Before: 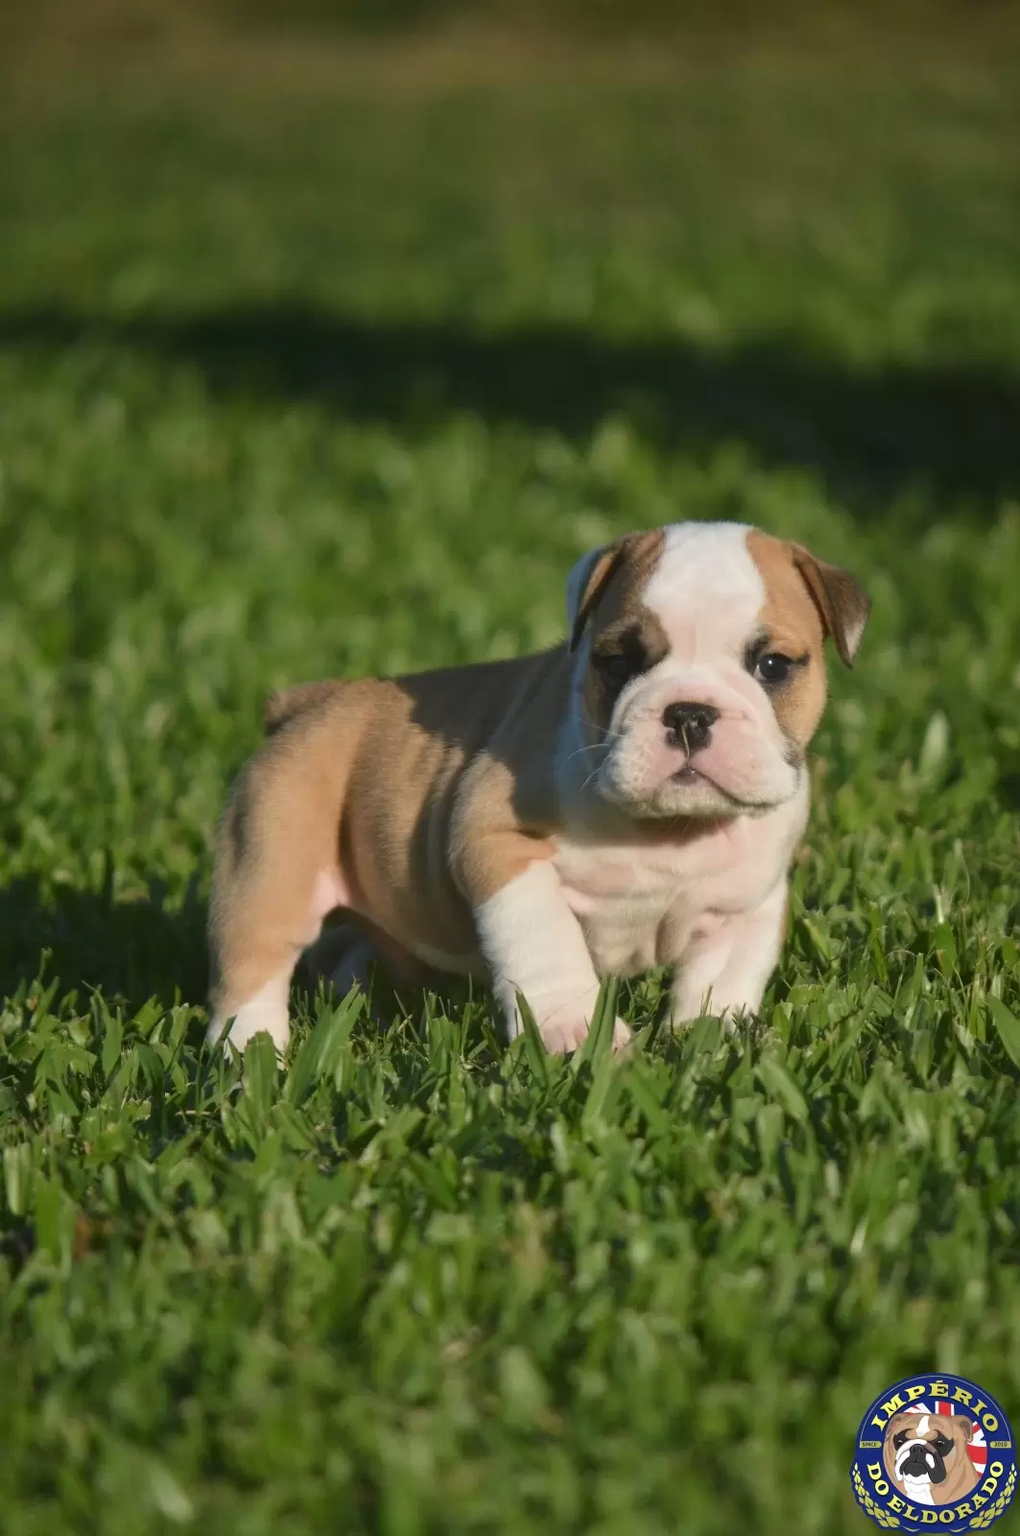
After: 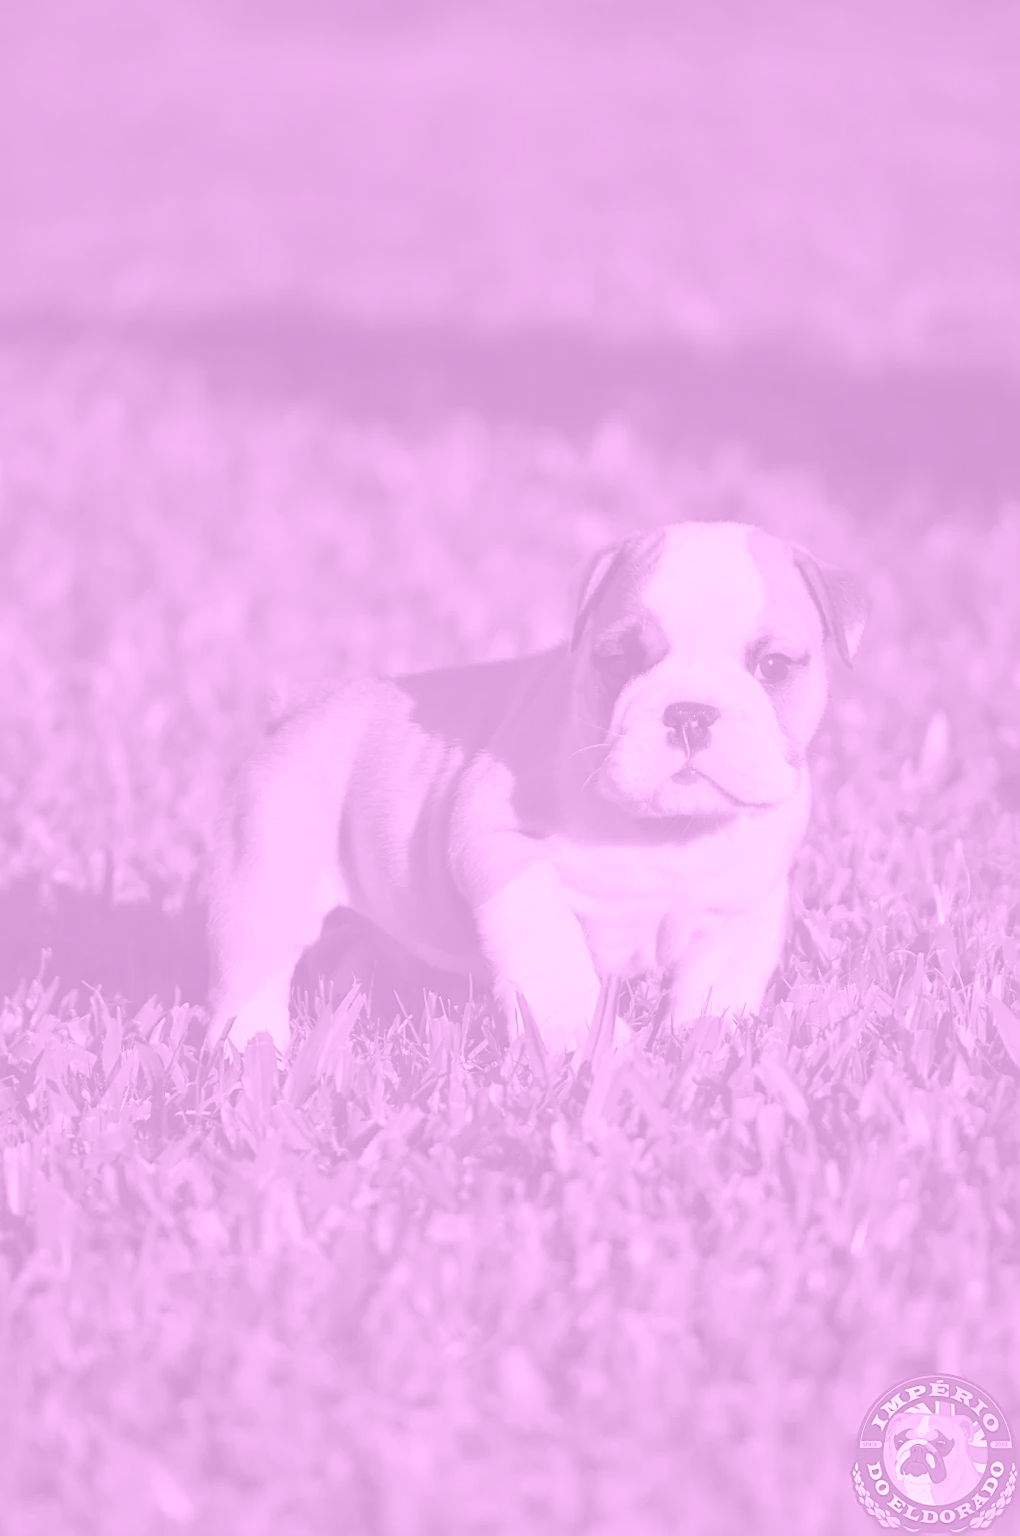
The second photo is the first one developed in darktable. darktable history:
colorize: hue 331.2°, saturation 69%, source mix 30.28%, lightness 69.02%, version 1
white balance: red 0.978, blue 0.999
sharpen: on, module defaults
